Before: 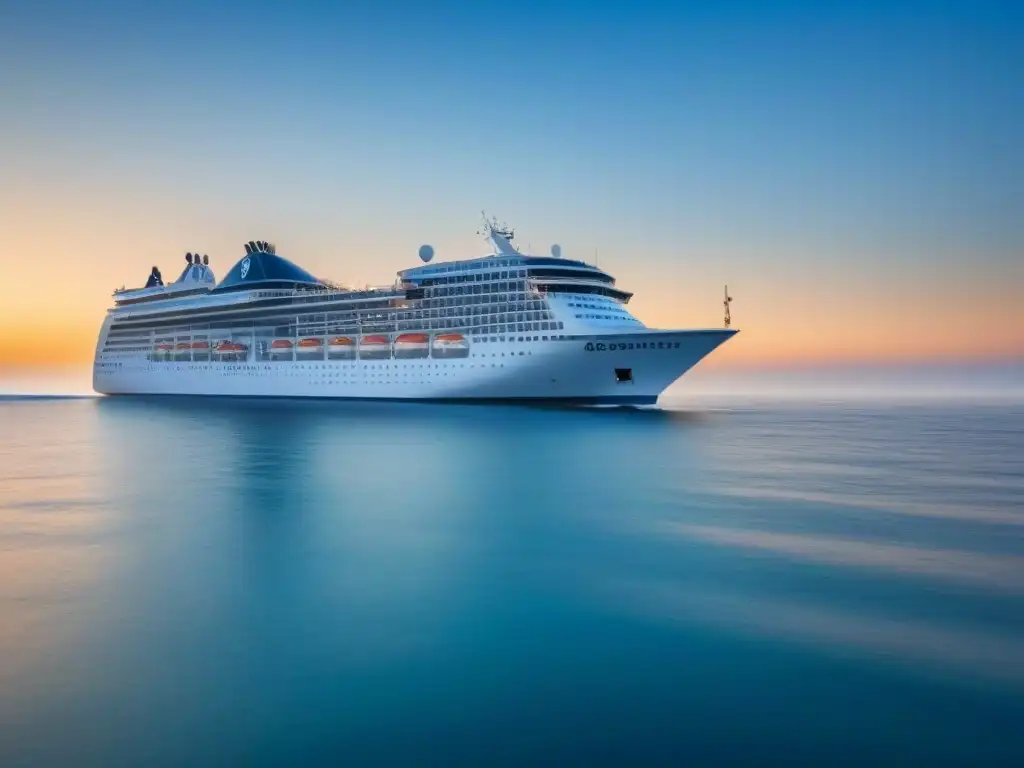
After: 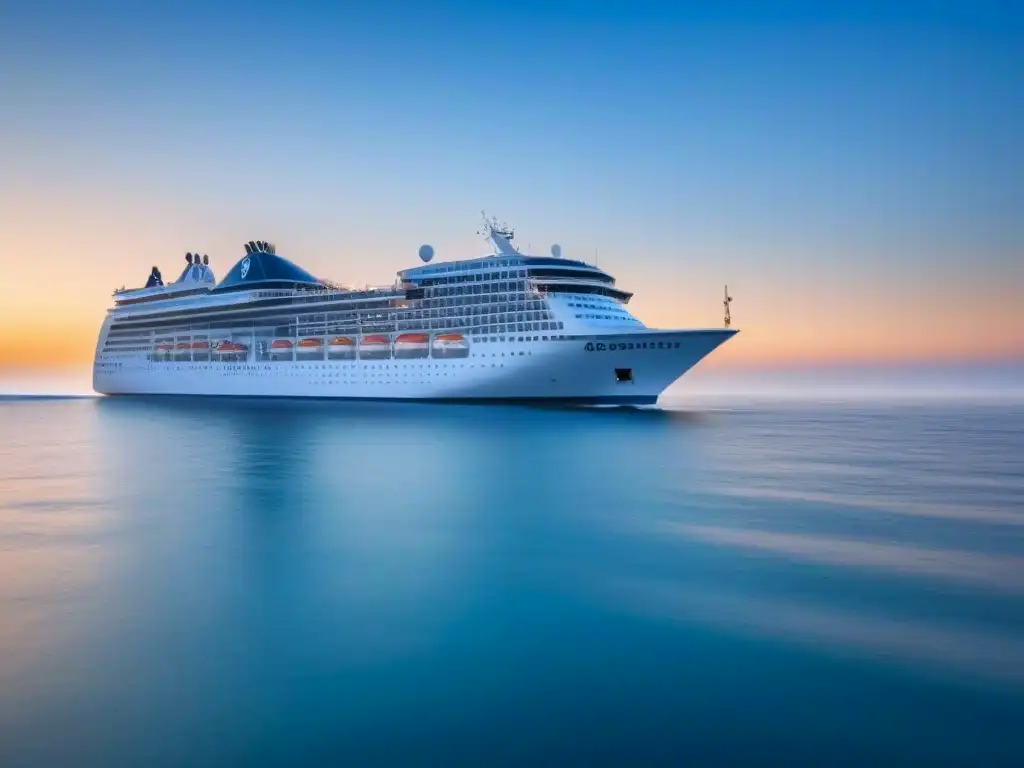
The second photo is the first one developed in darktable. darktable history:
color calibration: illuminant as shot in camera, x 0.358, y 0.373, temperature 4628.91 K
shadows and highlights: shadows 11.6, white point adjustment 1.35, highlights -0.33, soften with gaussian
